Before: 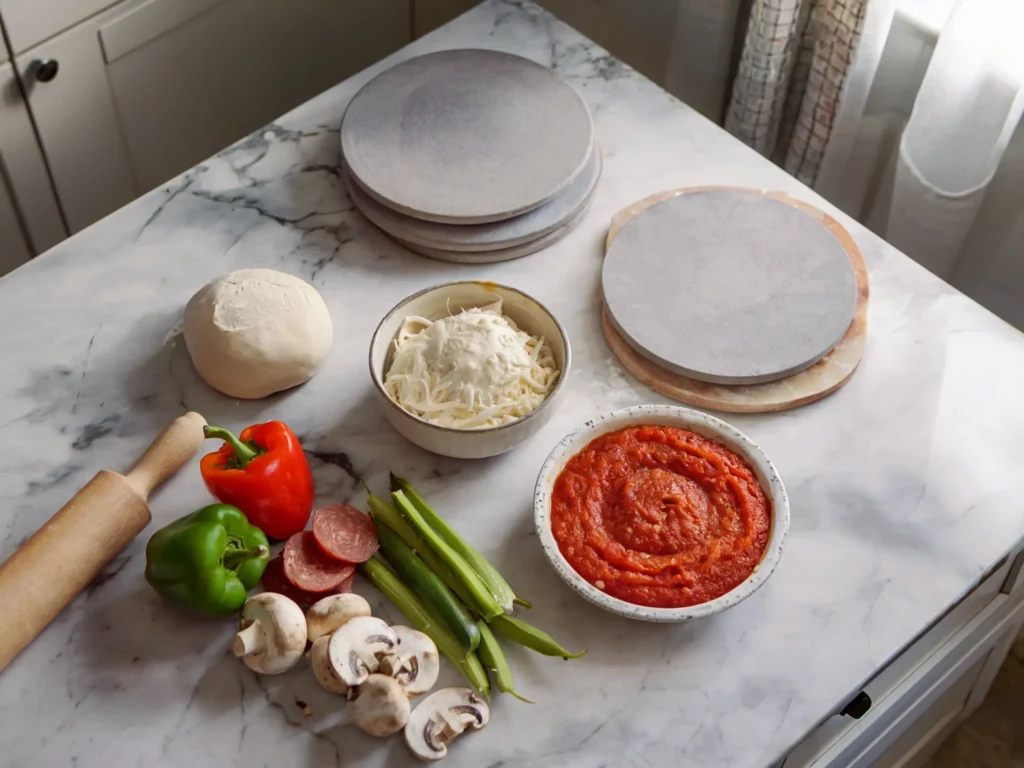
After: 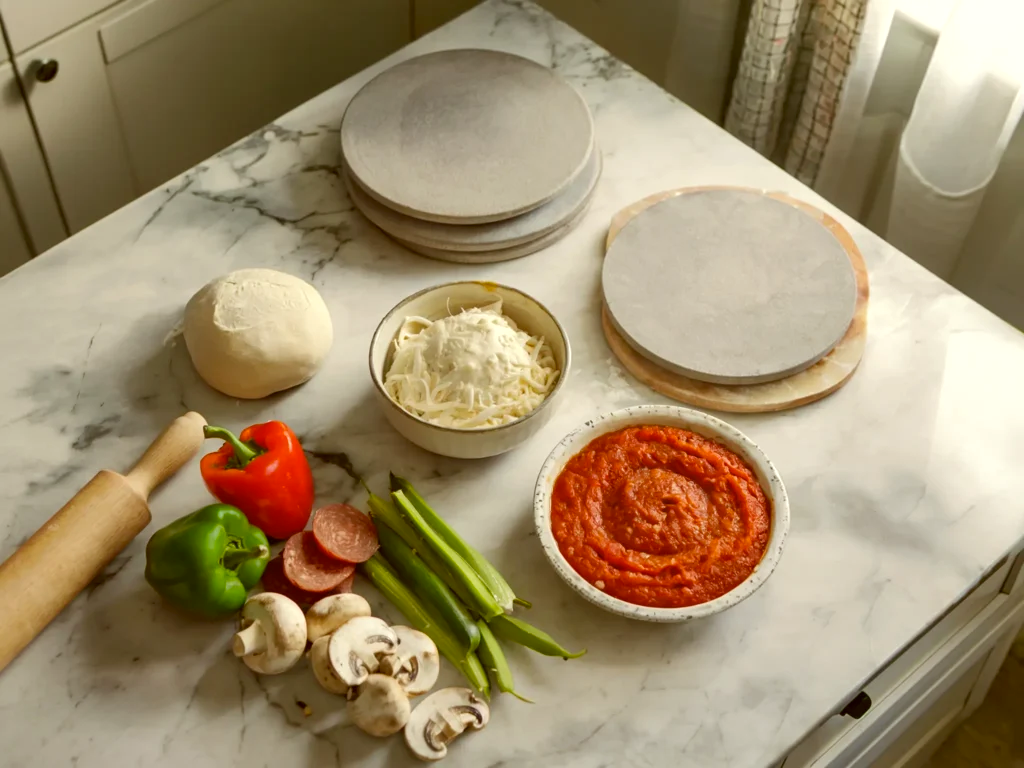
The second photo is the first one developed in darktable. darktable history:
exposure: exposure 0.207 EV, compensate highlight preservation false
shadows and highlights: shadows 24.8, highlights -23.11, shadows color adjustment 99.14%, highlights color adjustment 0.266%
color correction: highlights a* -1.62, highlights b* 10.62, shadows a* 0.334, shadows b* 19.02
